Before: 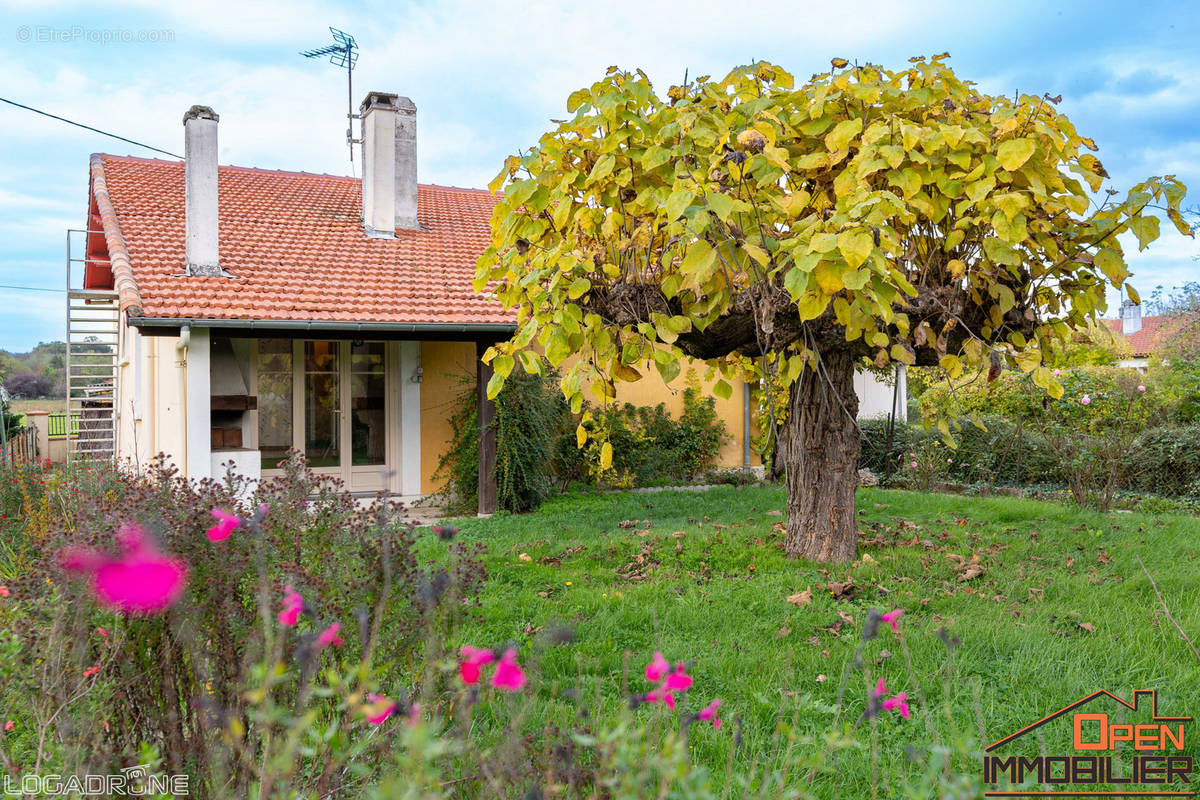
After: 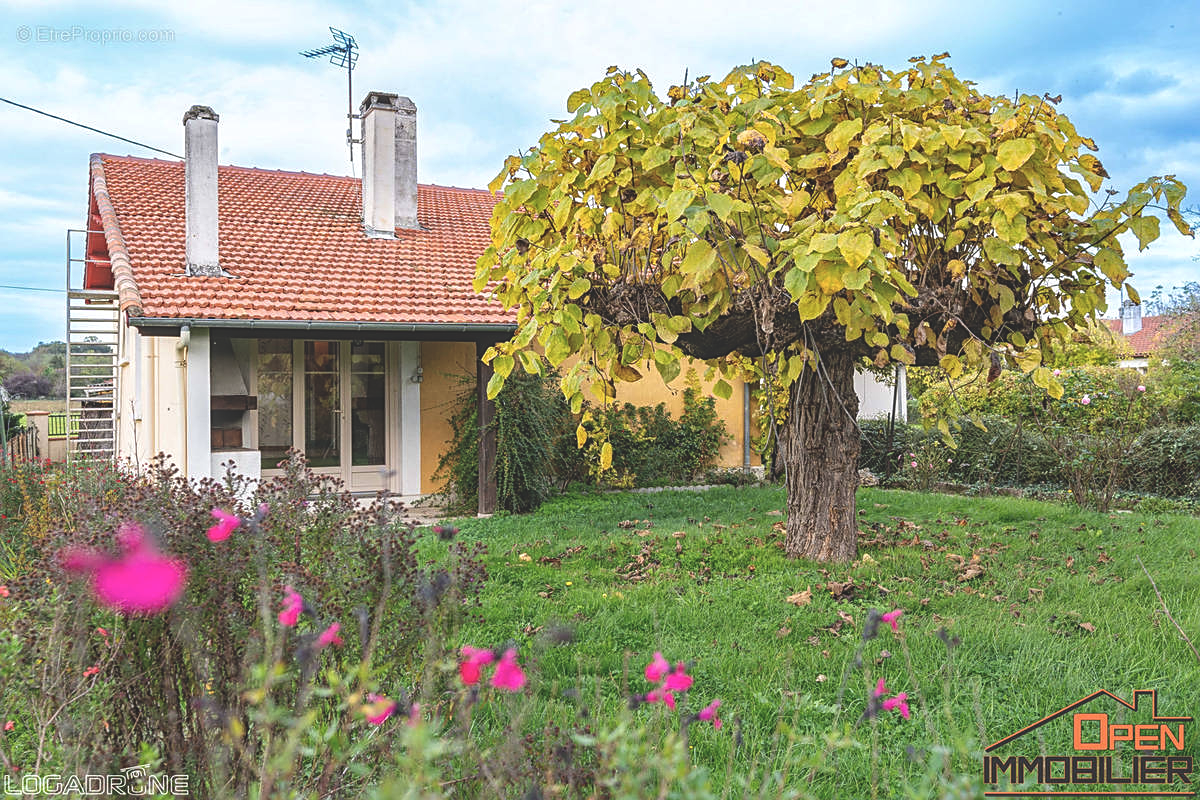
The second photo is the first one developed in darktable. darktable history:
local contrast: on, module defaults
levels: white 99.9%, levels [0, 0.499, 1]
sharpen: on, module defaults
exposure: black level correction -0.03, compensate highlight preservation false
